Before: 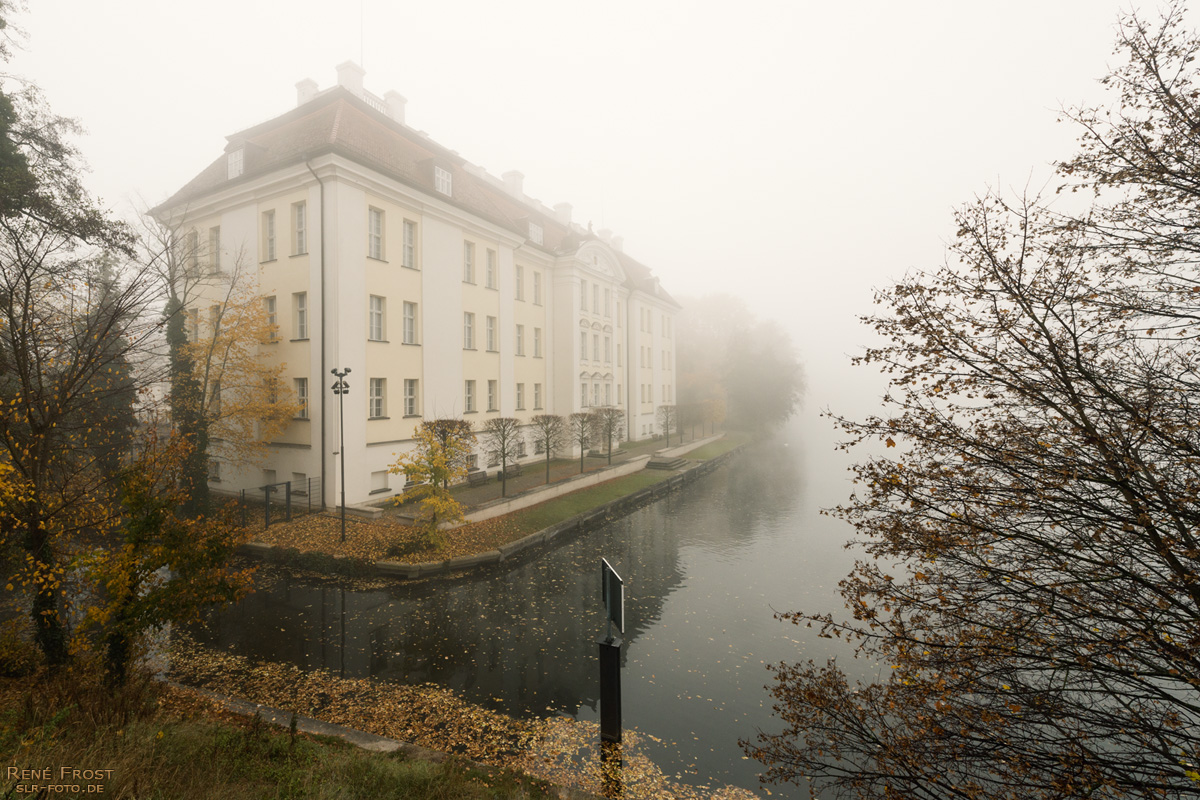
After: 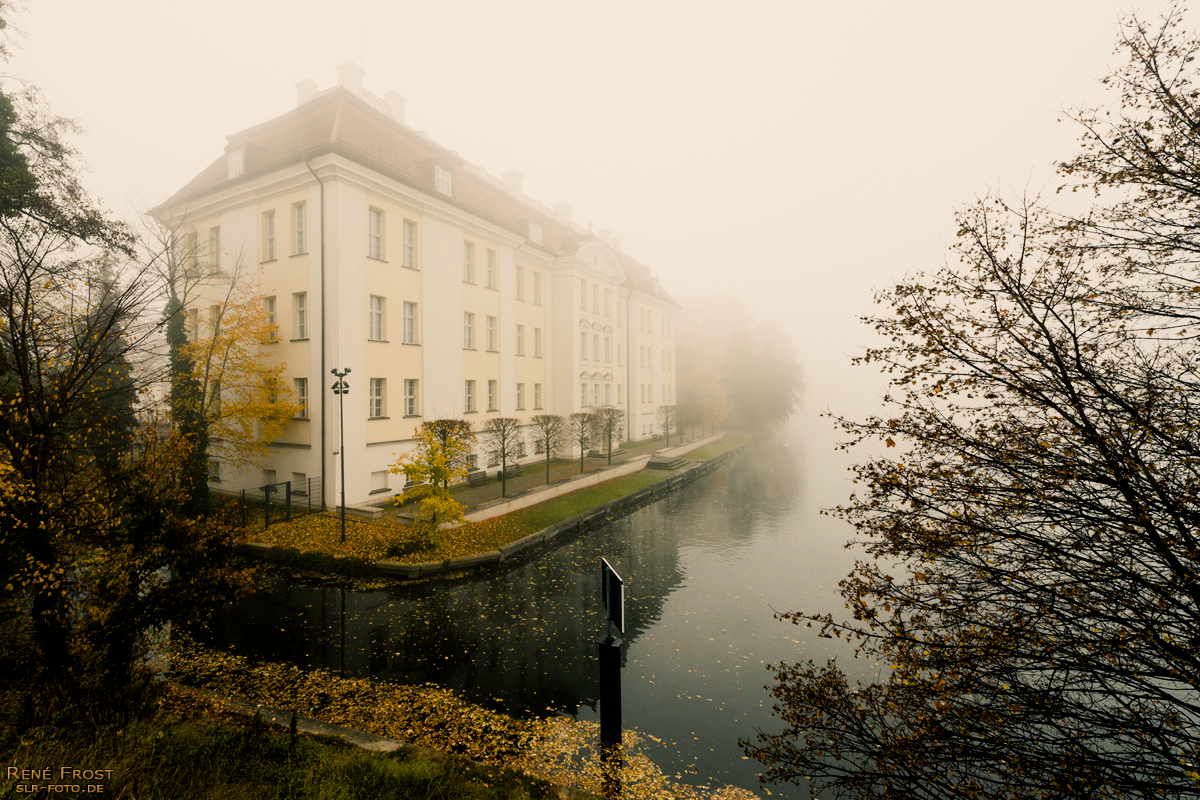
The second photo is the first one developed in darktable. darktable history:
filmic rgb: black relative exposure -16 EV, white relative exposure 6.29 EV, hardness 5.1, contrast 1.35
color balance rgb: shadows lift › chroma 3%, shadows lift › hue 240.84°, highlights gain › chroma 3%, highlights gain › hue 73.2°, global offset › luminance -0.5%, perceptual saturation grading › global saturation 20%, perceptual saturation grading › highlights -25%, perceptual saturation grading › shadows 50%, global vibrance 25.26%
